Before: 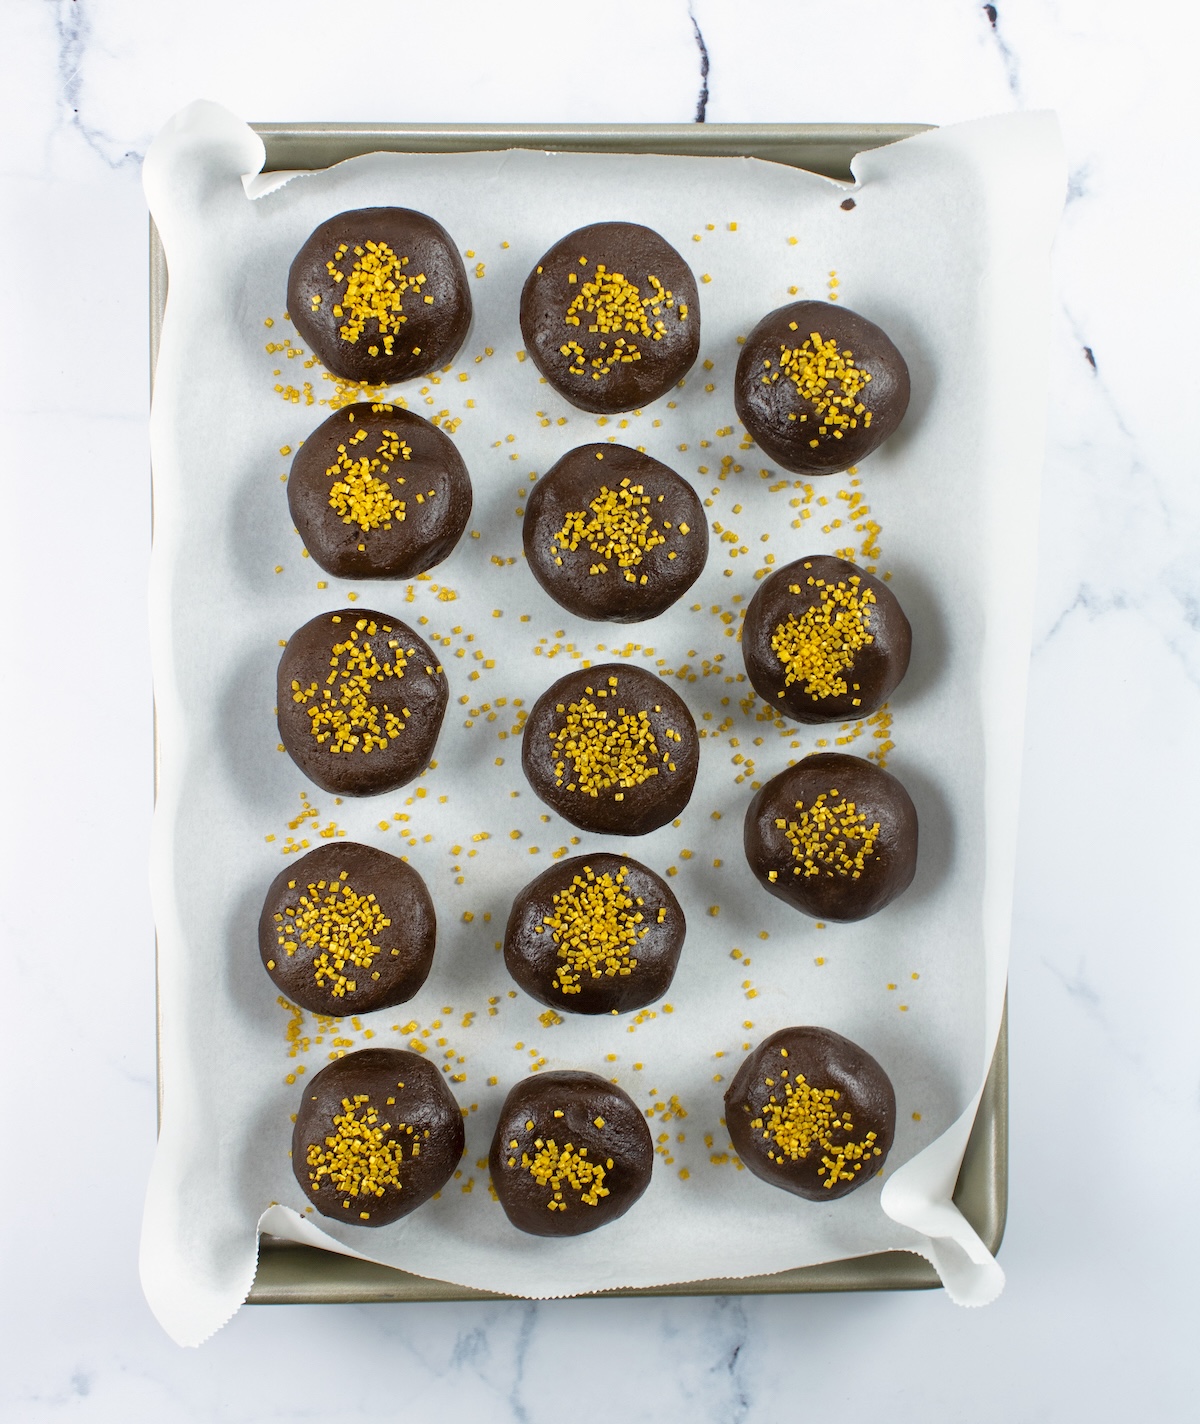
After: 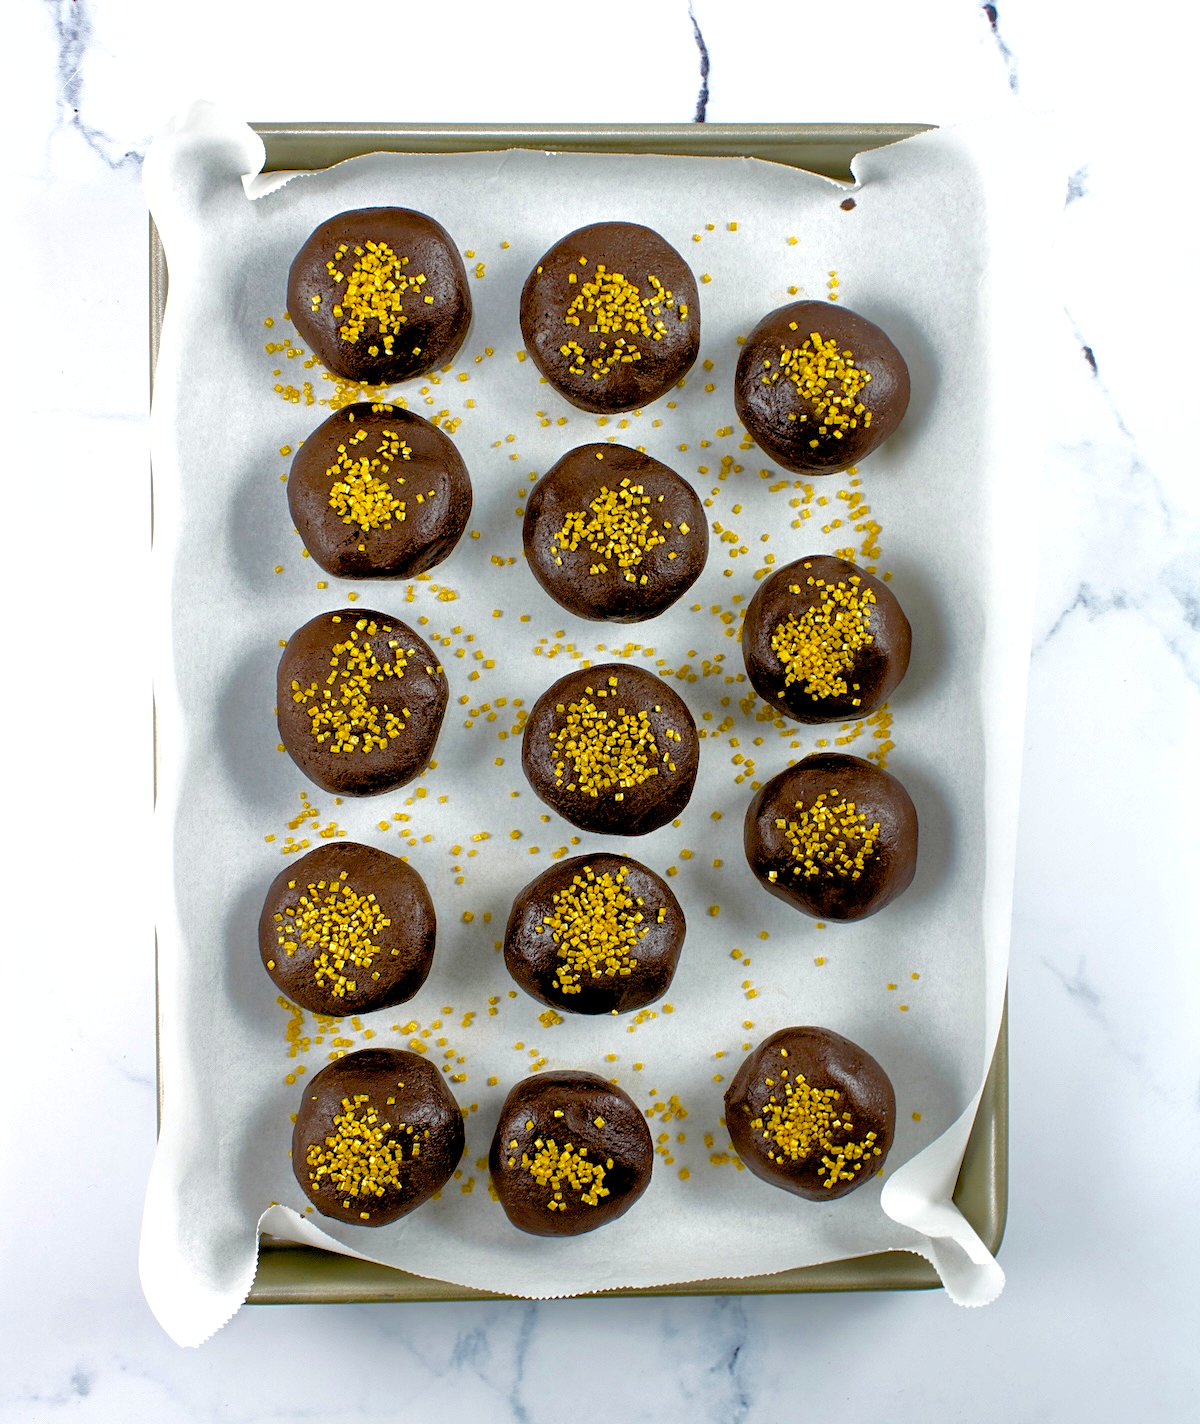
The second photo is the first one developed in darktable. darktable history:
sharpen: amount 0.2
color balance rgb: shadows lift › luminance -9.41%, highlights gain › luminance 17.6%, global offset › luminance -1.45%, perceptual saturation grading › highlights -17.77%, perceptual saturation grading › mid-tones 33.1%, perceptual saturation grading › shadows 50.52%, global vibrance 24.22%
shadows and highlights: on, module defaults
